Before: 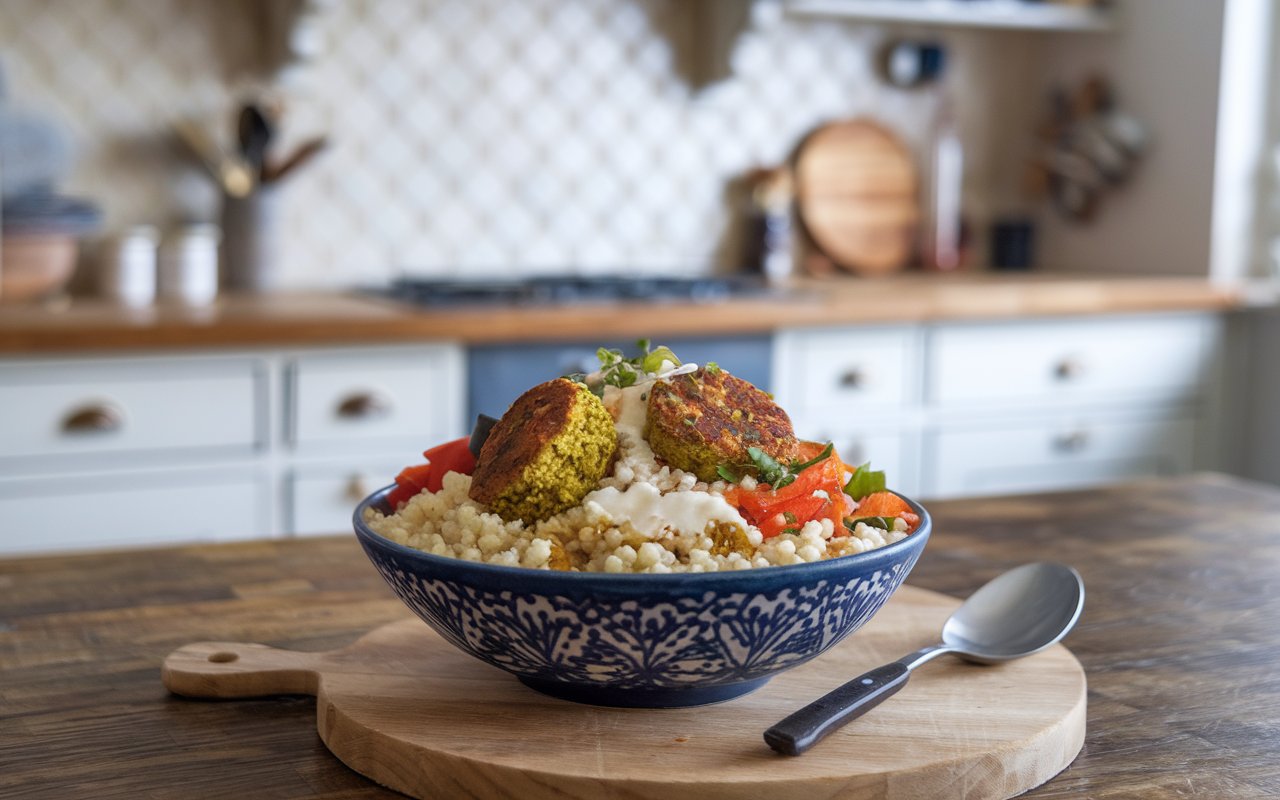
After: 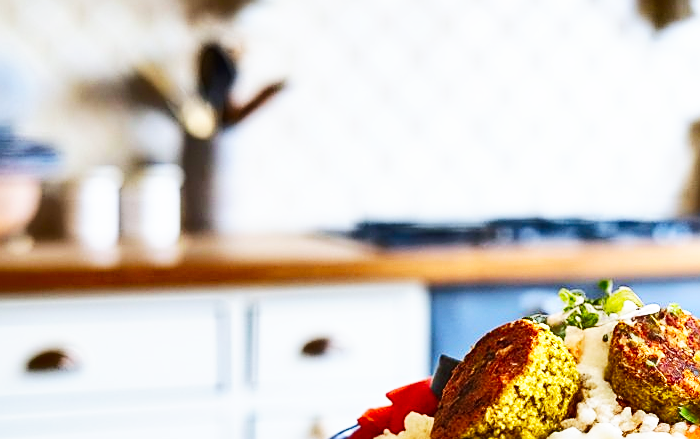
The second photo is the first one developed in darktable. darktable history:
crop and rotate: left 3.047%, top 7.509%, right 42.236%, bottom 37.598%
tone equalizer: on, module defaults
white balance: red 0.986, blue 1.01
sharpen: on, module defaults
tone curve: curves: ch0 [(0, 0.028) (0.138, 0.156) (0.468, 0.516) (0.754, 0.823) (1, 1)], color space Lab, linked channels, preserve colors none
shadows and highlights: shadows color adjustment 97.66%, soften with gaussian
base curve: curves: ch0 [(0, 0) (0.007, 0.004) (0.027, 0.03) (0.046, 0.07) (0.207, 0.54) (0.442, 0.872) (0.673, 0.972) (1, 1)], preserve colors none
